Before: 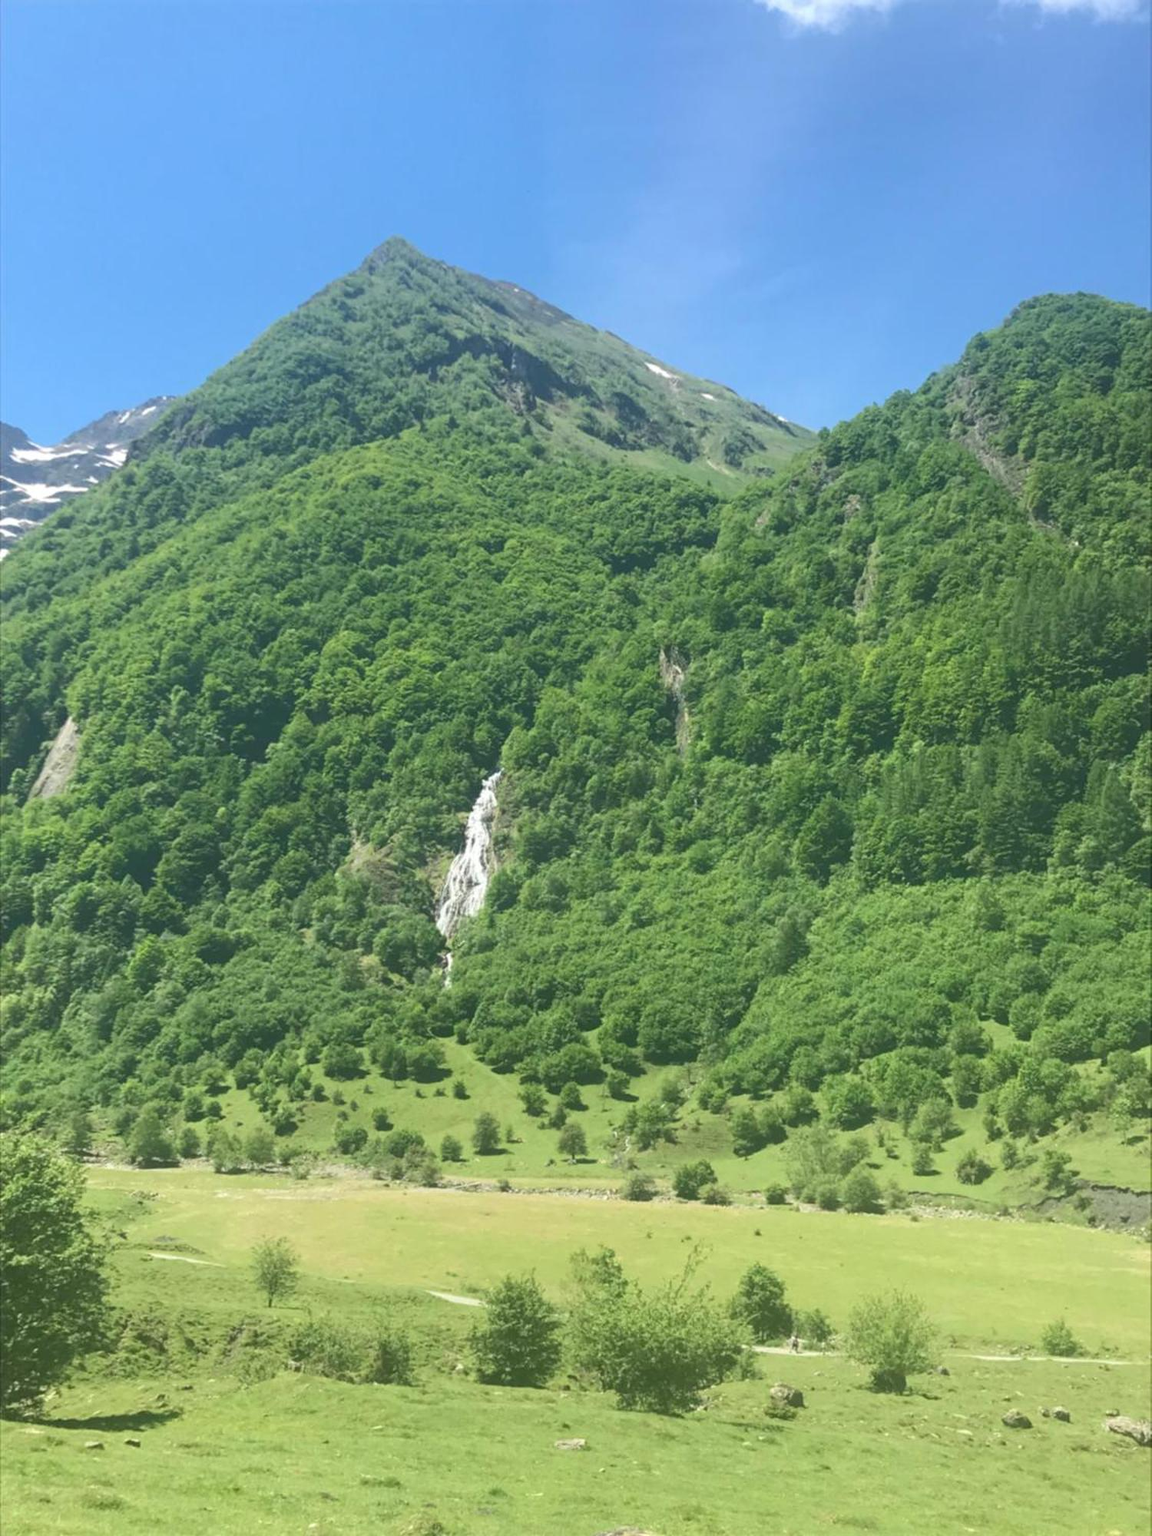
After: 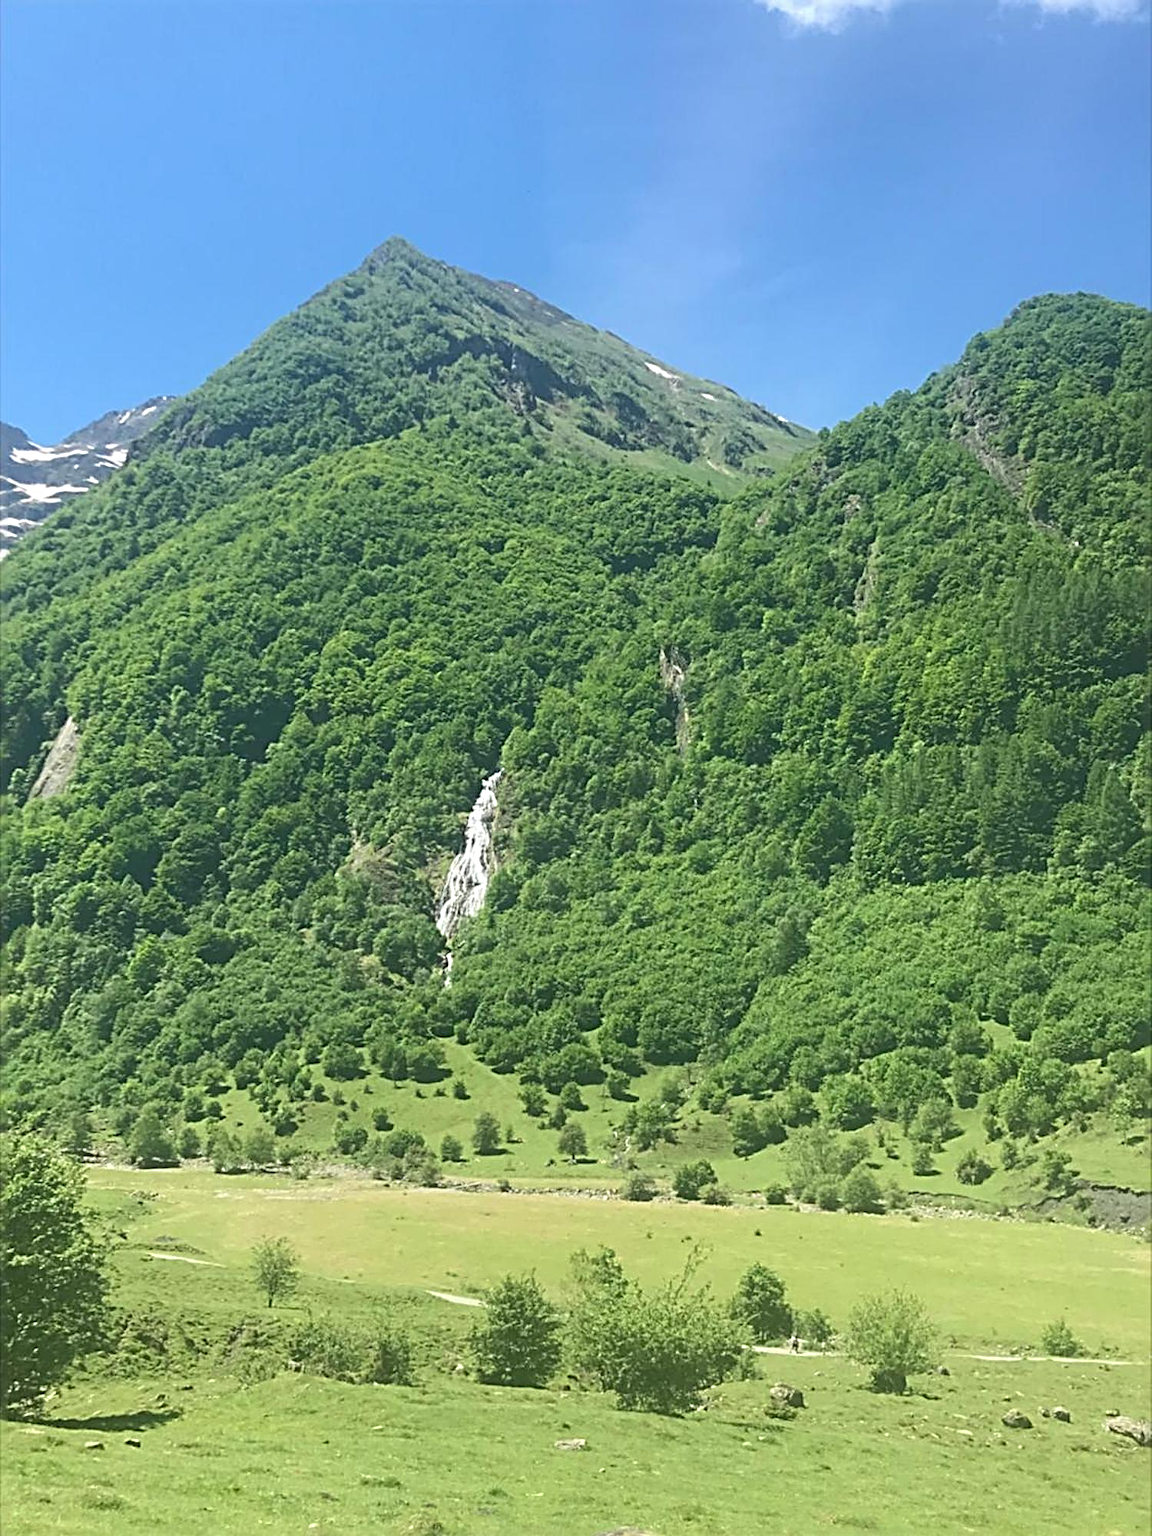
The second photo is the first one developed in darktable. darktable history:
sharpen: radius 3.69, amount 0.928
exposure: black level correction 0.001, compensate highlight preservation false
